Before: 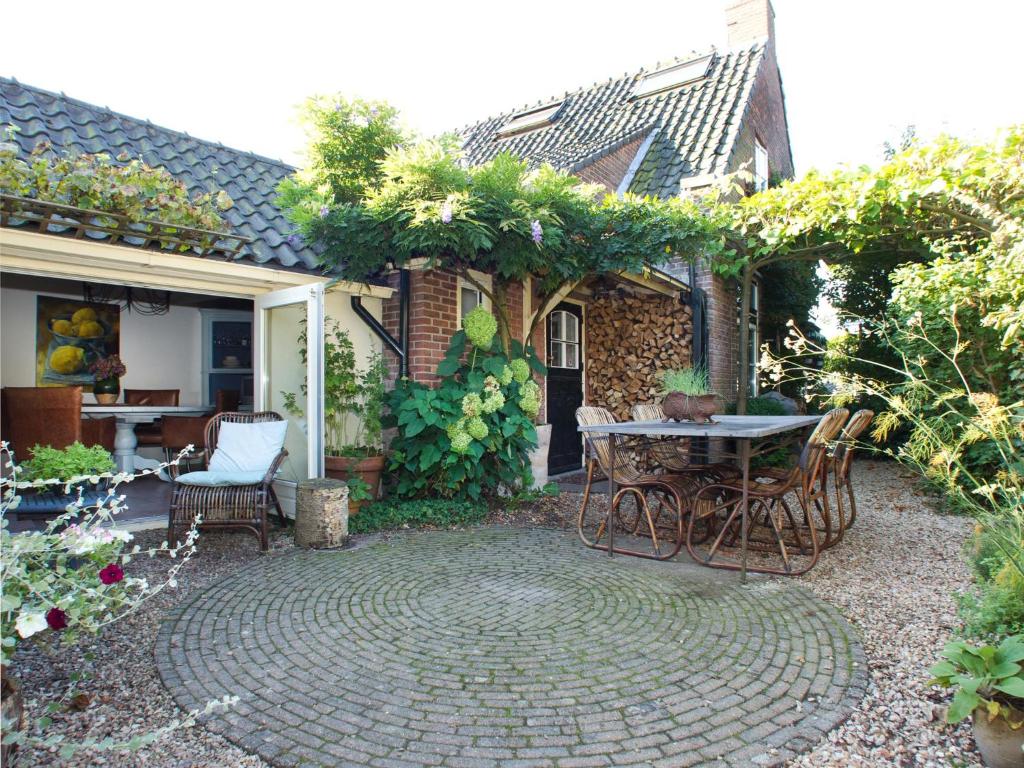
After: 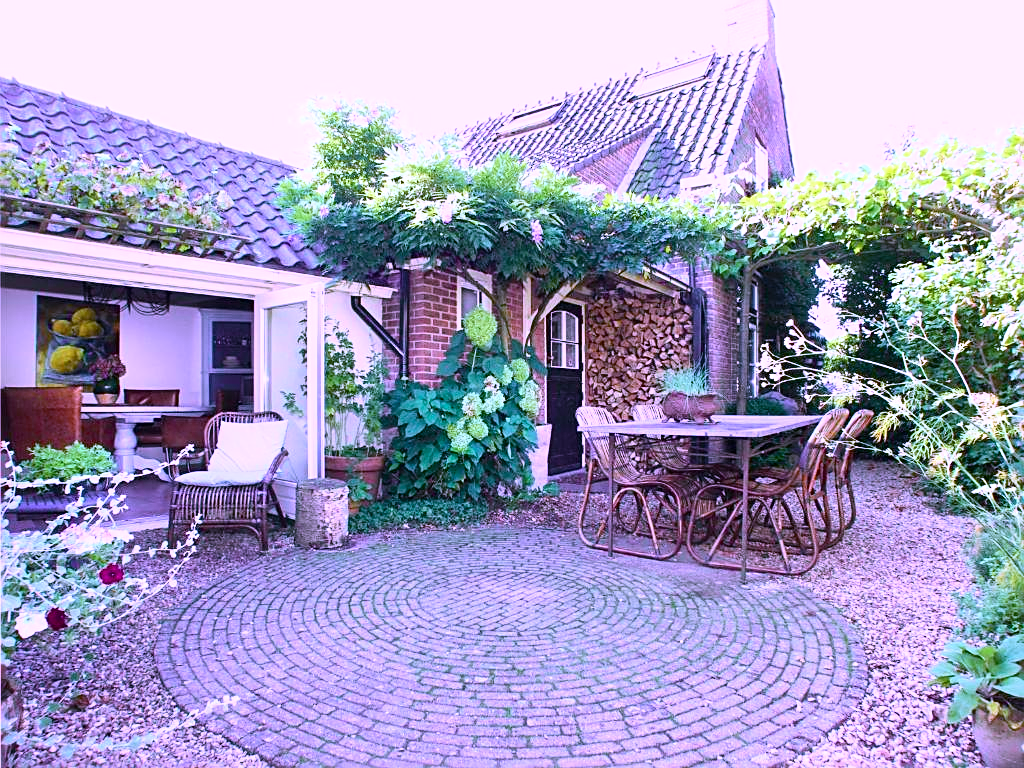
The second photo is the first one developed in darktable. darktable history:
white balance: red 0.98, blue 1.61
tone curve: curves: ch0 [(0, 0) (0.051, 0.047) (0.102, 0.099) (0.258, 0.29) (0.442, 0.527) (0.695, 0.804) (0.88, 0.952) (1, 1)]; ch1 [(0, 0) (0.339, 0.298) (0.402, 0.363) (0.444, 0.415) (0.485, 0.469) (0.494, 0.493) (0.504, 0.501) (0.525, 0.534) (0.555, 0.593) (0.594, 0.648) (1, 1)]; ch2 [(0, 0) (0.48, 0.48) (0.504, 0.5) (0.535, 0.557) (0.581, 0.623) (0.649, 0.683) (0.824, 0.815) (1, 1)], color space Lab, independent channels, preserve colors none
sharpen: on, module defaults
